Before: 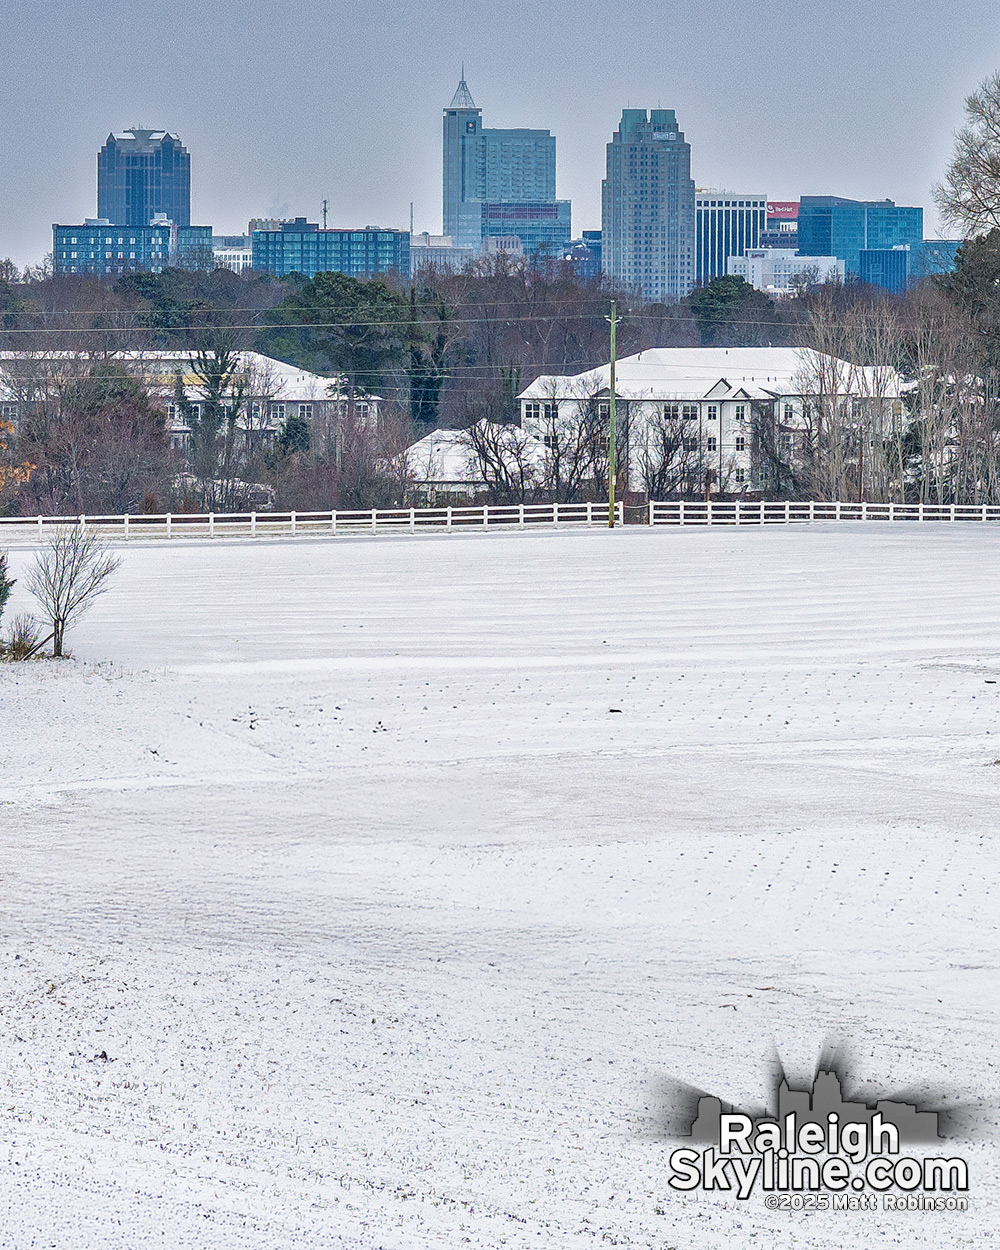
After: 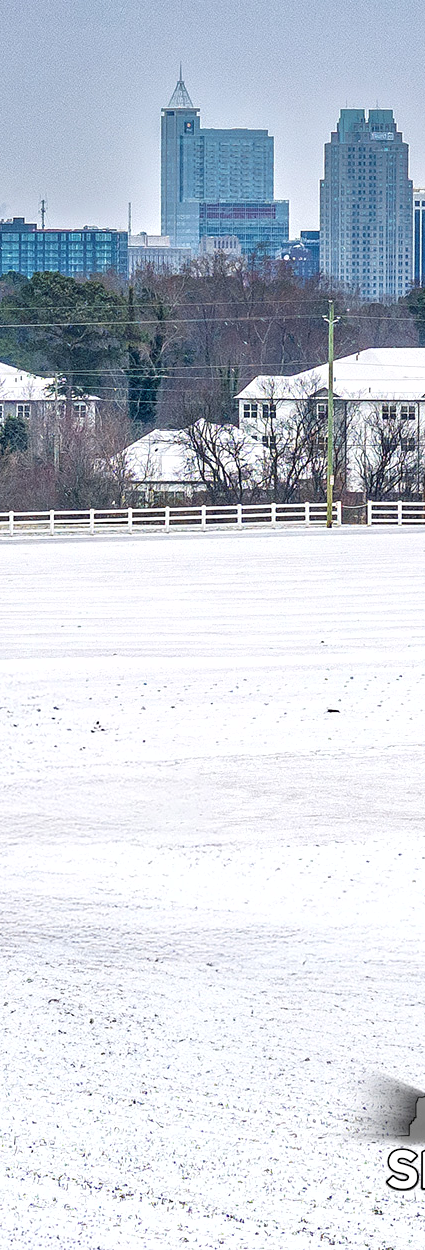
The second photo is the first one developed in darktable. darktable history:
crop: left 28.205%, right 29.281%
shadows and highlights: radius 110.83, shadows 50.87, white point adjustment 8.98, highlights -3.99, soften with gaussian
